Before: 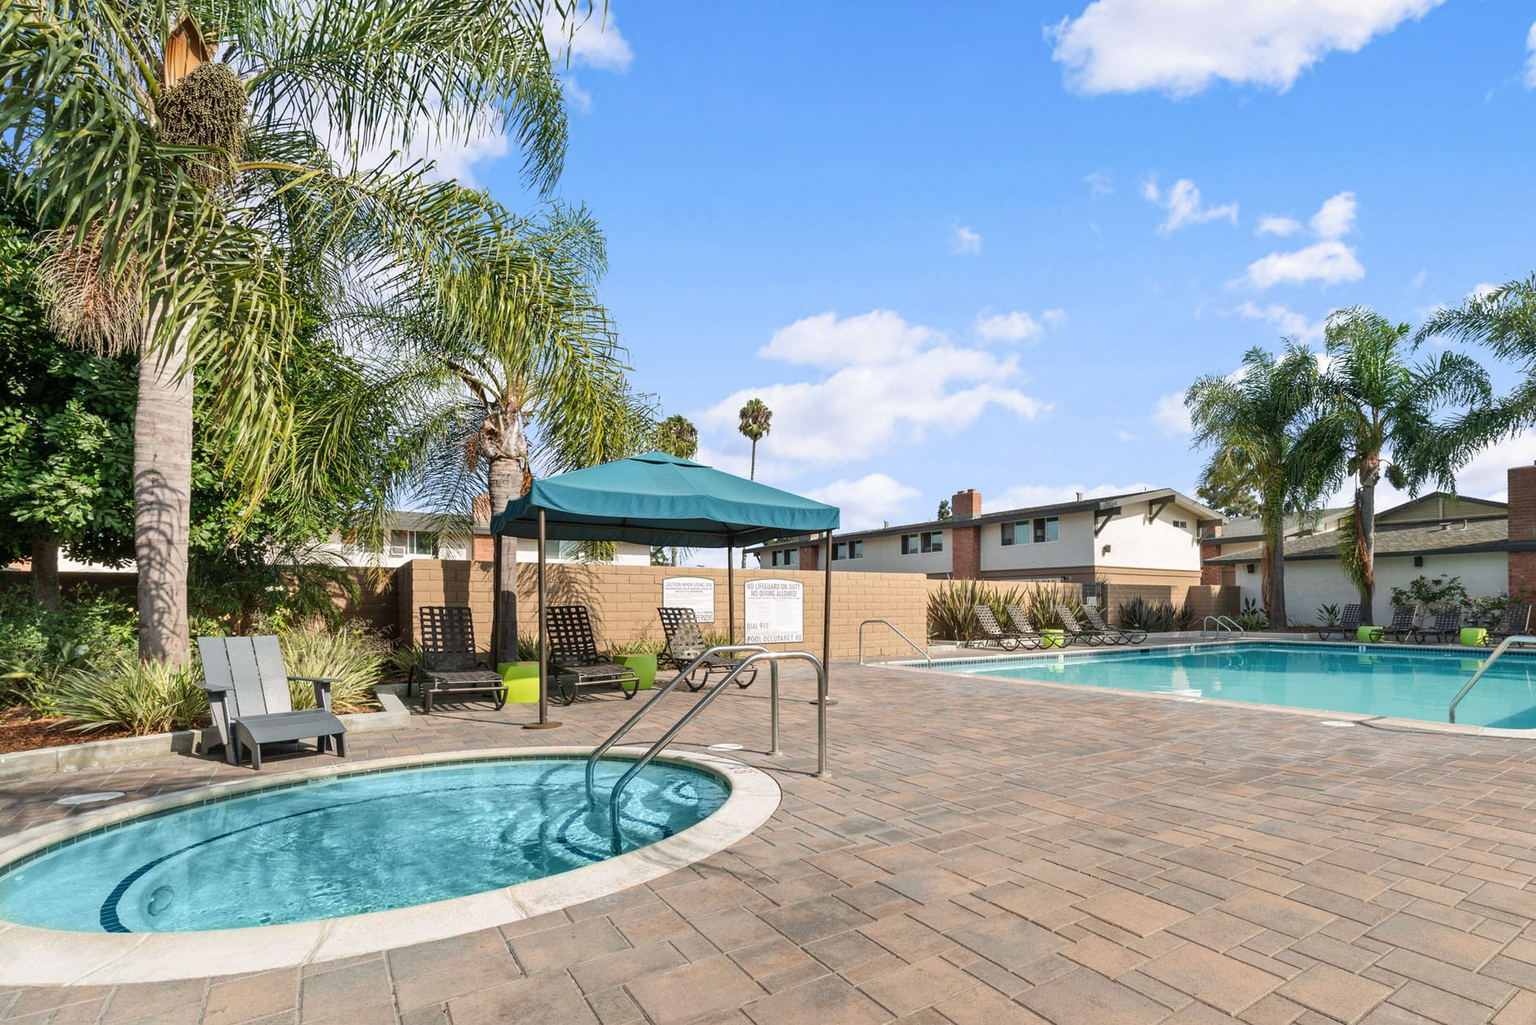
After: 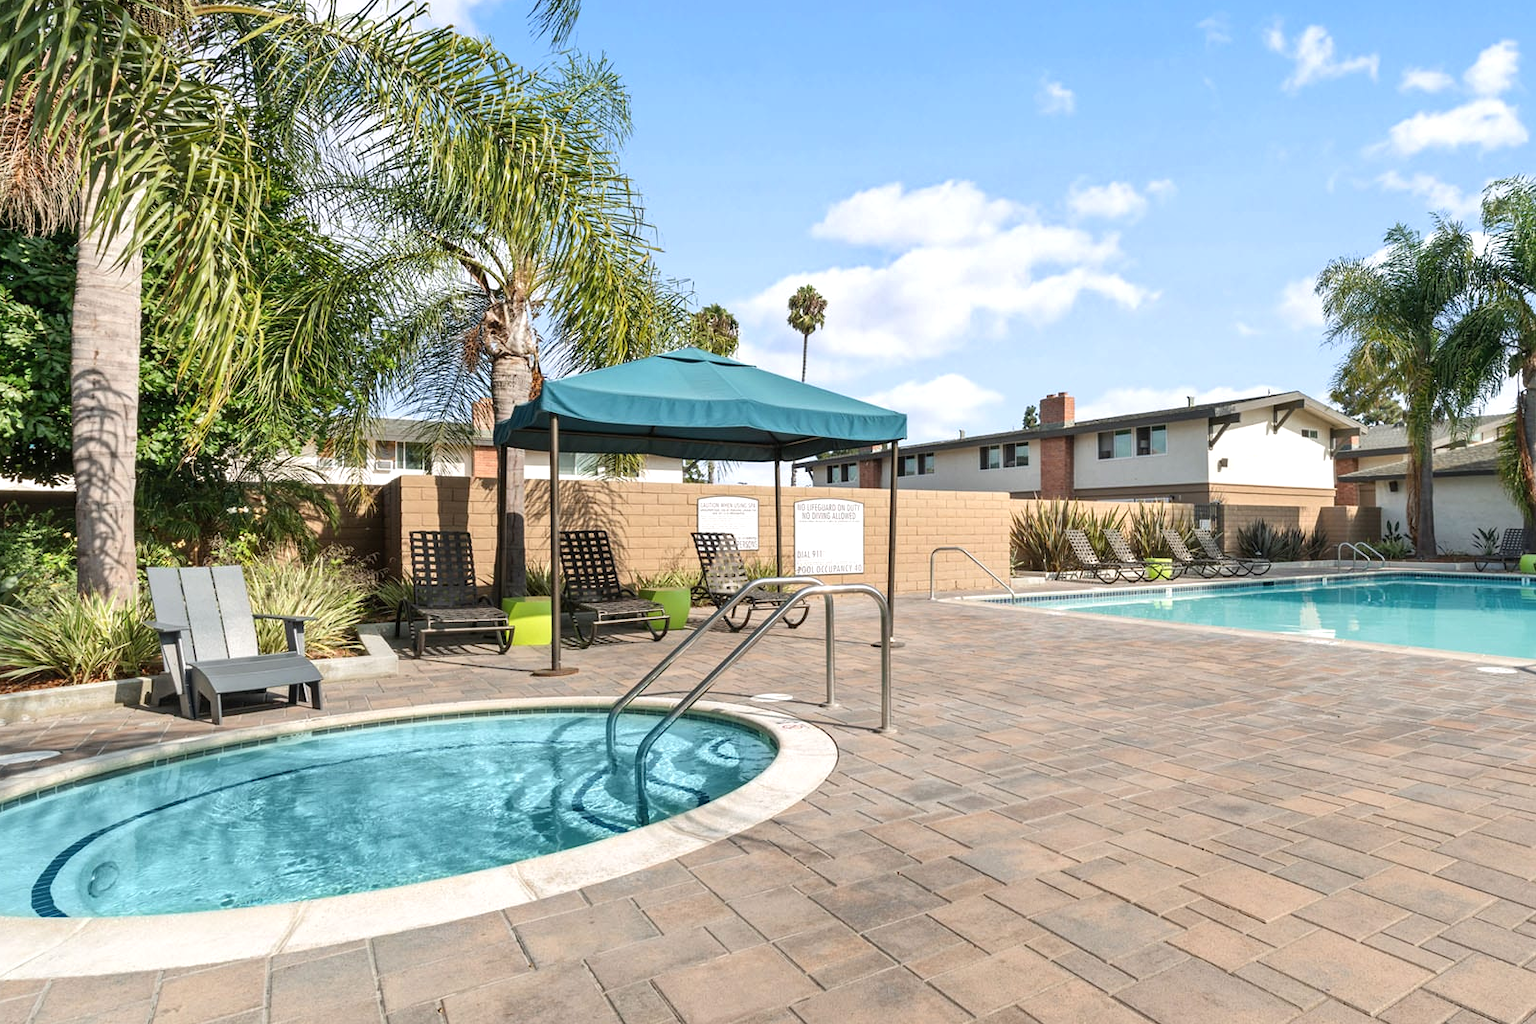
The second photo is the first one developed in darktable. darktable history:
shadows and highlights: radius 44.78, white point adjustment 6.64, compress 79.65%, highlights color adjustment 78.42%, soften with gaussian
crop and rotate: left 4.842%, top 15.51%, right 10.668%
